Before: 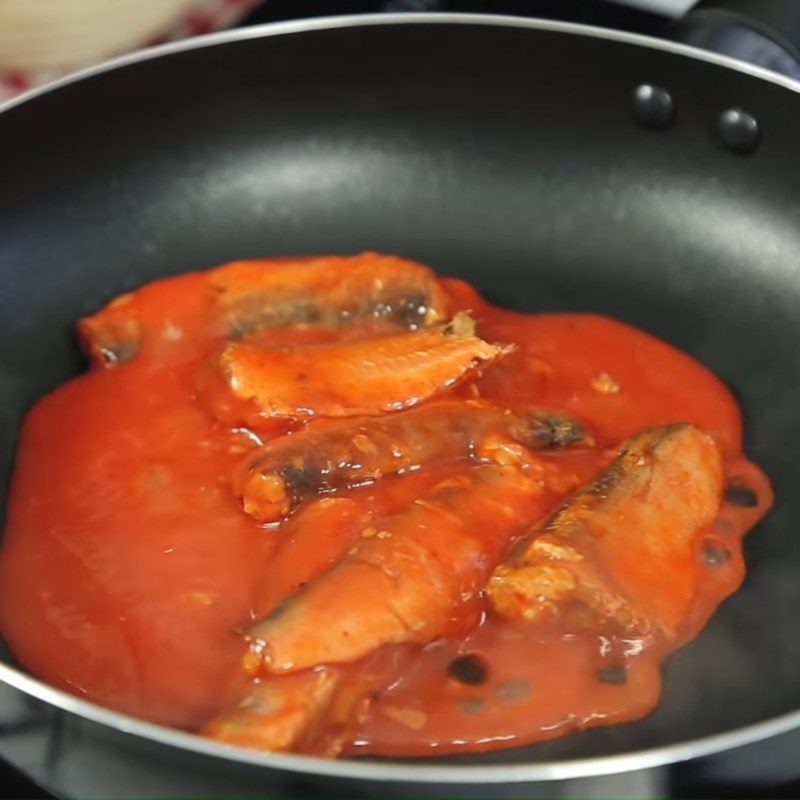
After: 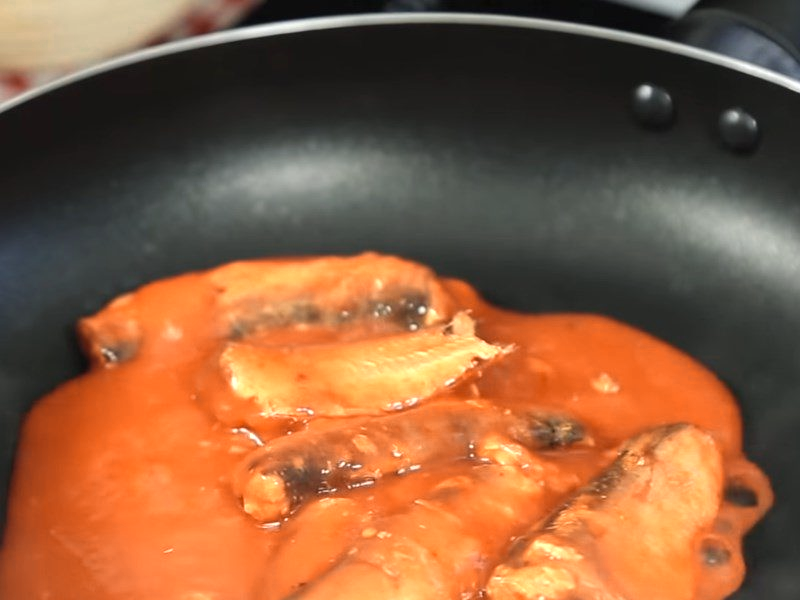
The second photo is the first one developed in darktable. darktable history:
color zones: curves: ch0 [(0.018, 0.548) (0.197, 0.654) (0.425, 0.447) (0.605, 0.658) (0.732, 0.579)]; ch1 [(0.105, 0.531) (0.224, 0.531) (0.386, 0.39) (0.618, 0.456) (0.732, 0.456) (0.956, 0.421)]; ch2 [(0.039, 0.583) (0.215, 0.465) (0.399, 0.544) (0.465, 0.548) (0.614, 0.447) (0.724, 0.43) (0.882, 0.623) (0.956, 0.632)]
crop: bottom 24.988%
